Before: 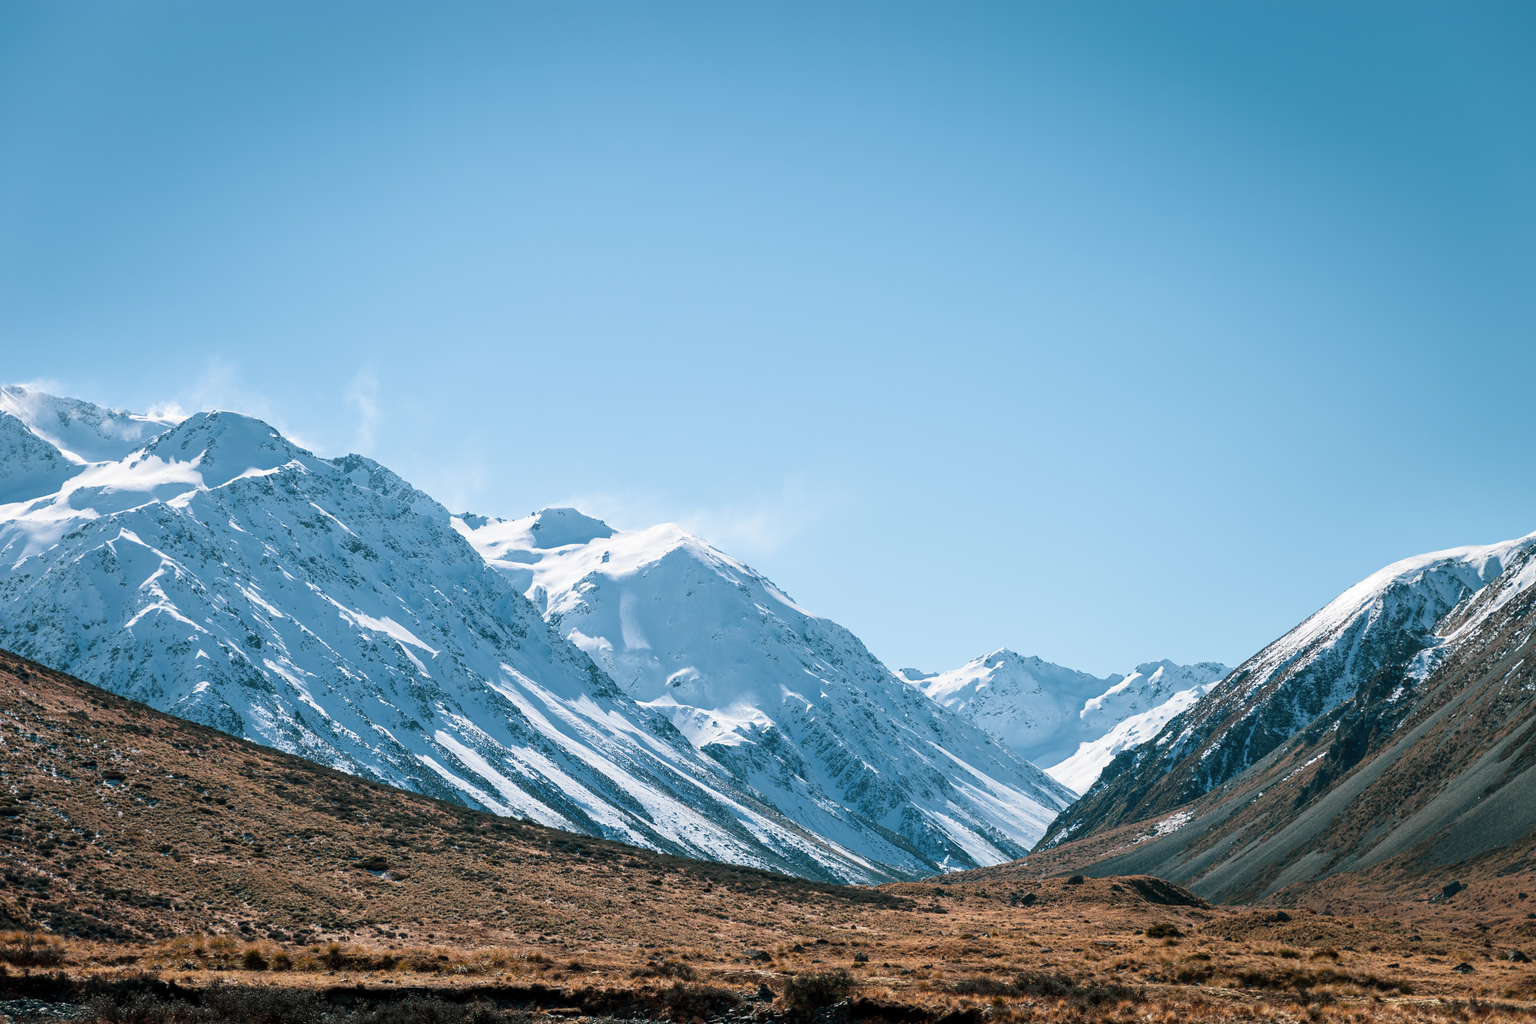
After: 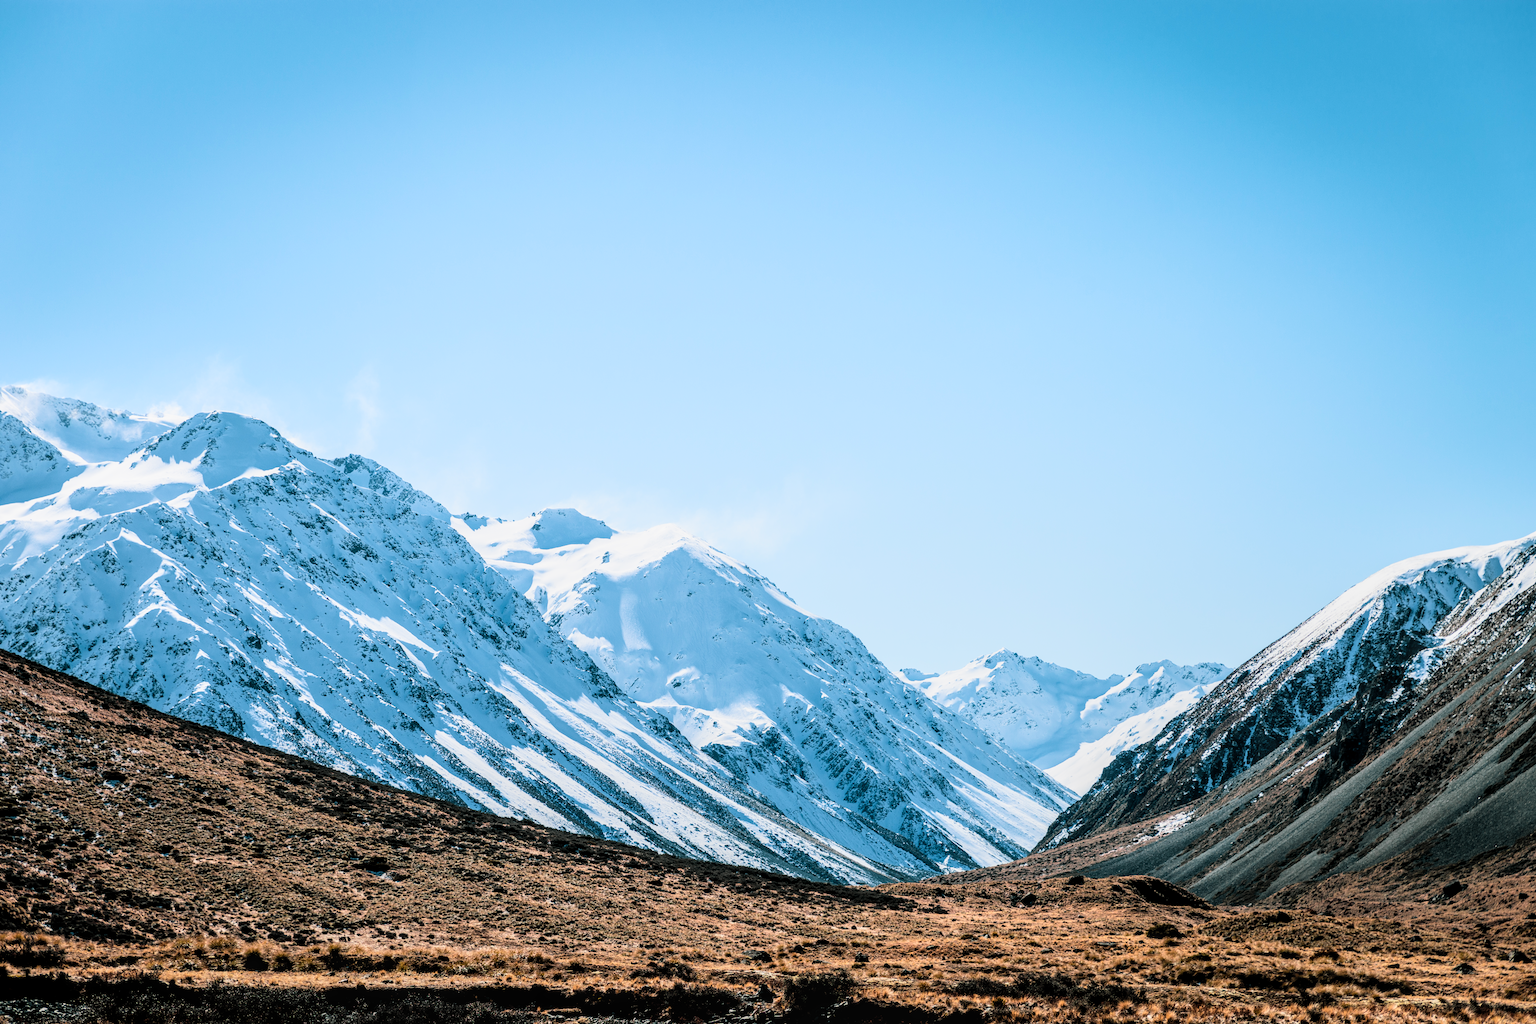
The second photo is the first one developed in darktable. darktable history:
filmic rgb: black relative exposure -5 EV, hardness 2.88, contrast 1.3, highlights saturation mix -30%
contrast brightness saturation: contrast 0.2, brightness 0.16, saturation 0.22
local contrast: on, module defaults
